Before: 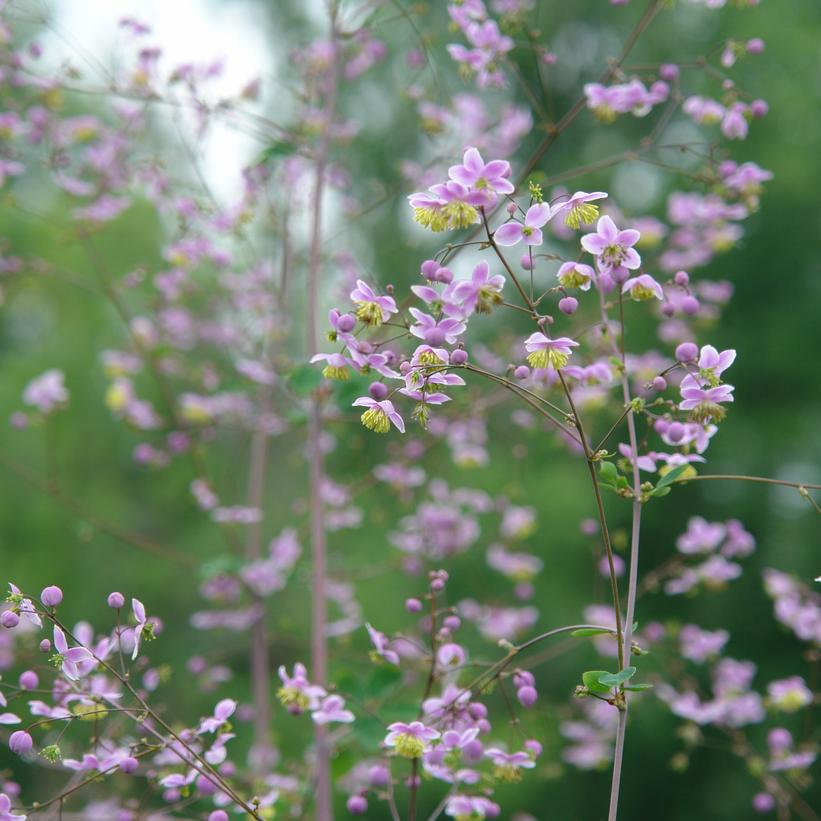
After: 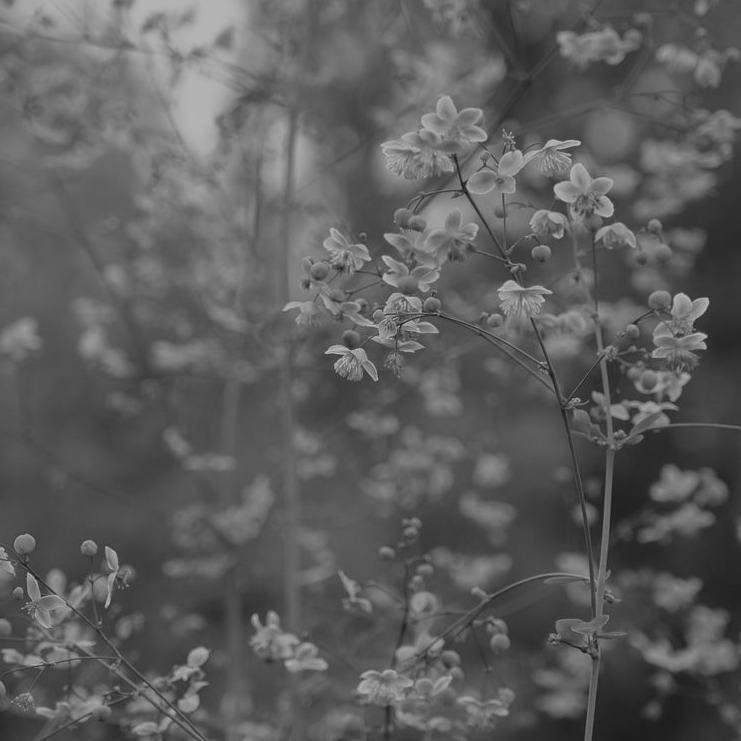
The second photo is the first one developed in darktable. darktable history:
crop: left 3.305%, top 6.436%, right 6.389%, bottom 3.258%
monochrome: a 79.32, b 81.83, size 1.1
white balance: red 0.967, blue 1.119, emerald 0.756
